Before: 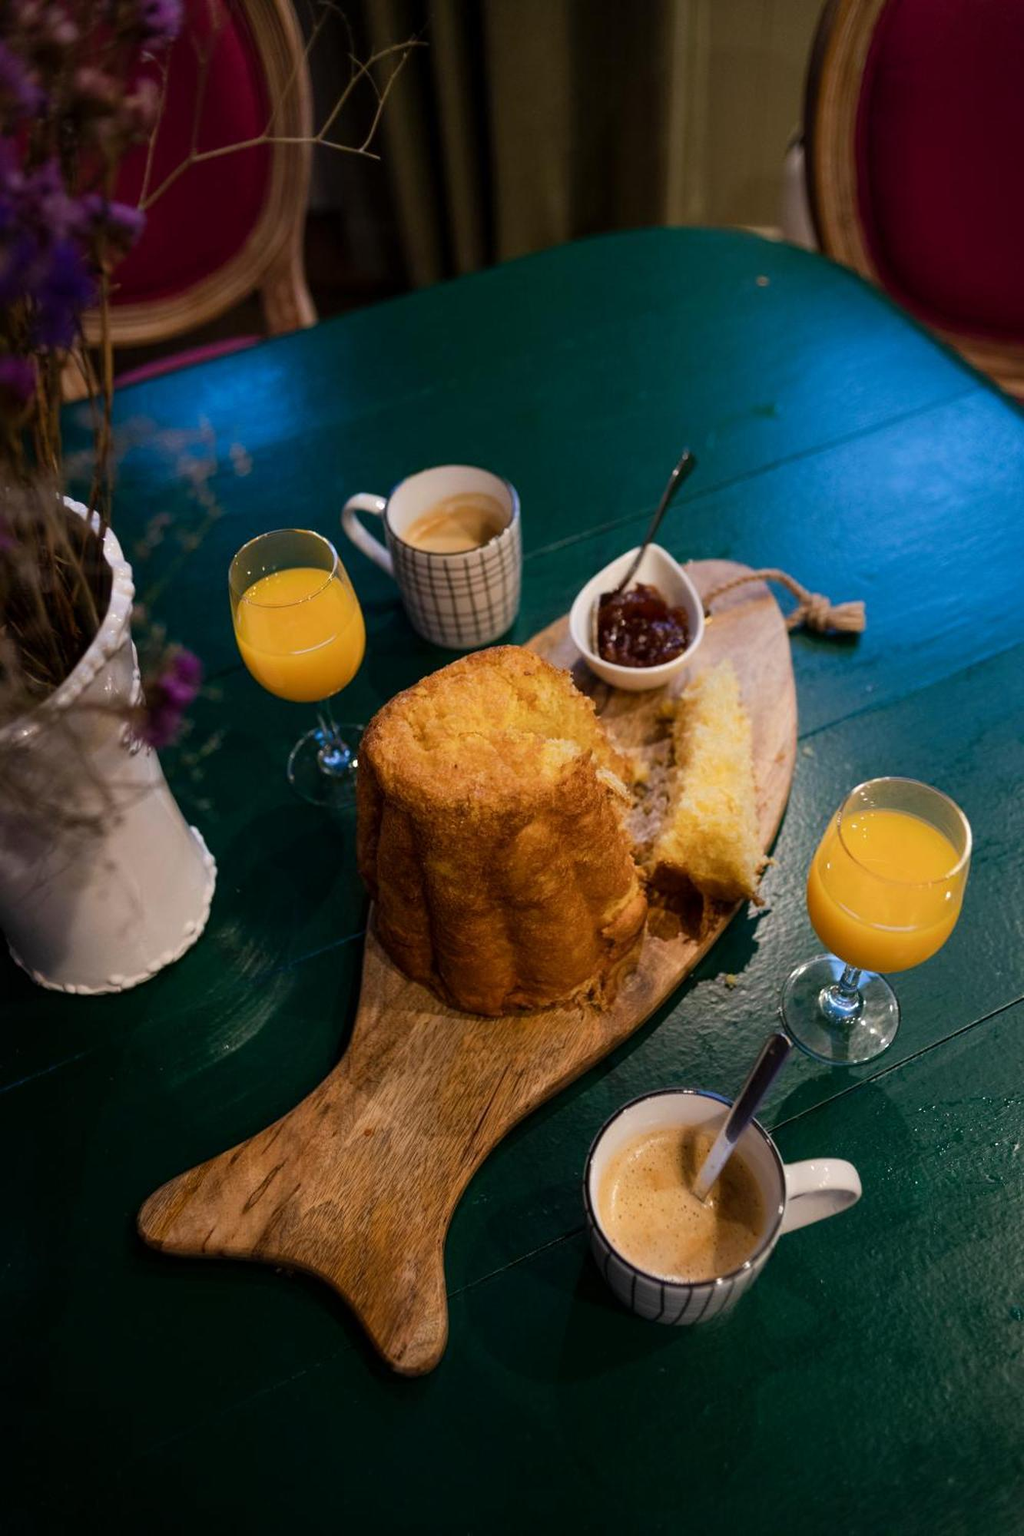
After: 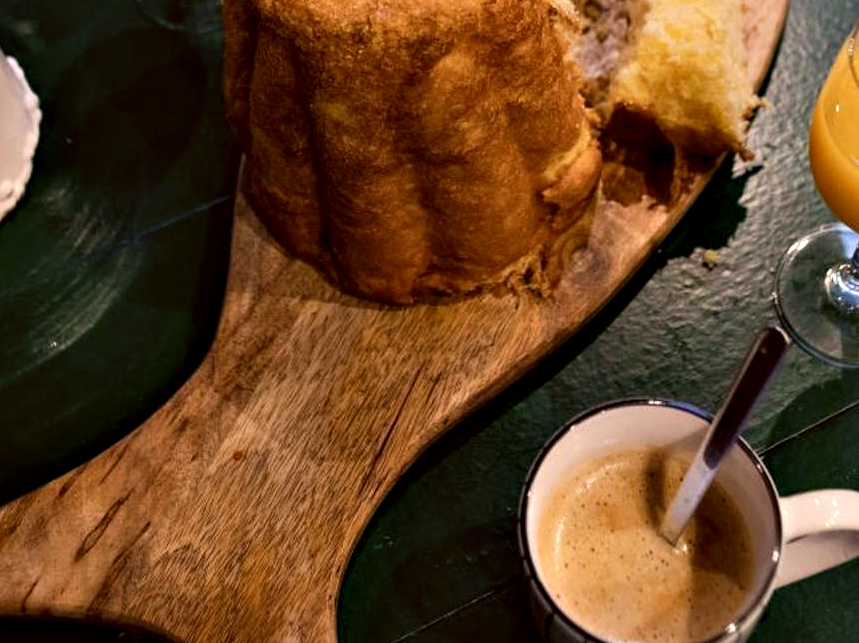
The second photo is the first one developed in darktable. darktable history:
crop: left 18.129%, top 50.984%, right 17.396%, bottom 16.825%
color correction: highlights a* 6.62, highlights b* 7.69, shadows a* 6.73, shadows b* 6.92, saturation 0.883
contrast equalizer: octaves 7, y [[0.6 ×6], [0.55 ×6], [0 ×6], [0 ×6], [0 ×6]], mix 0.744
